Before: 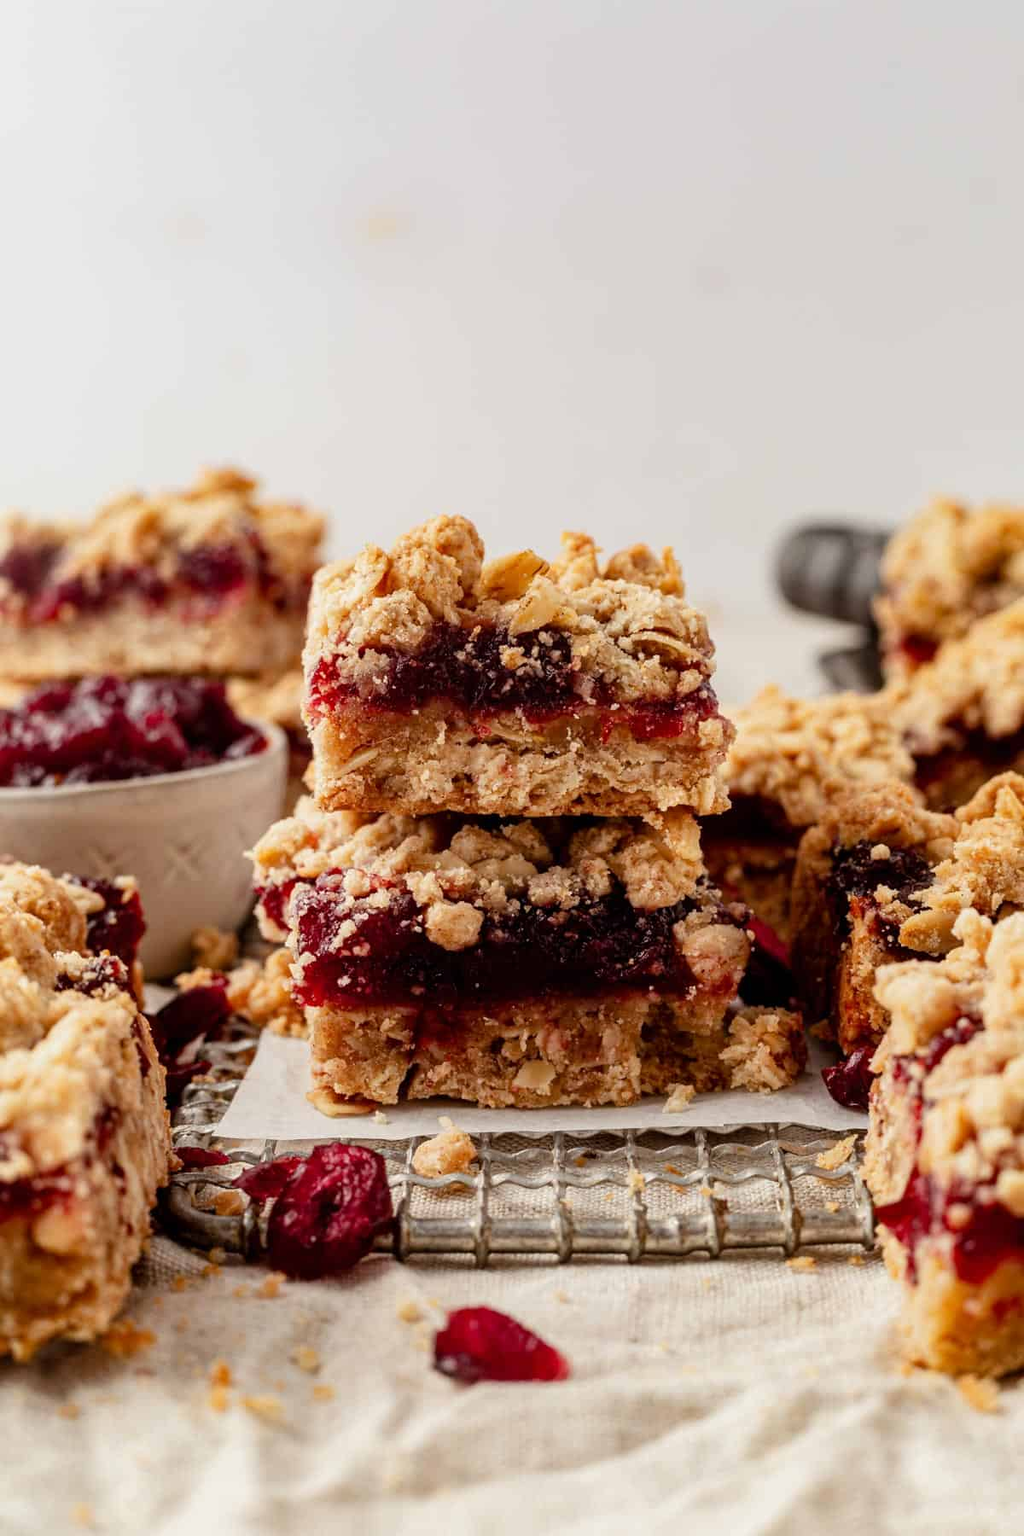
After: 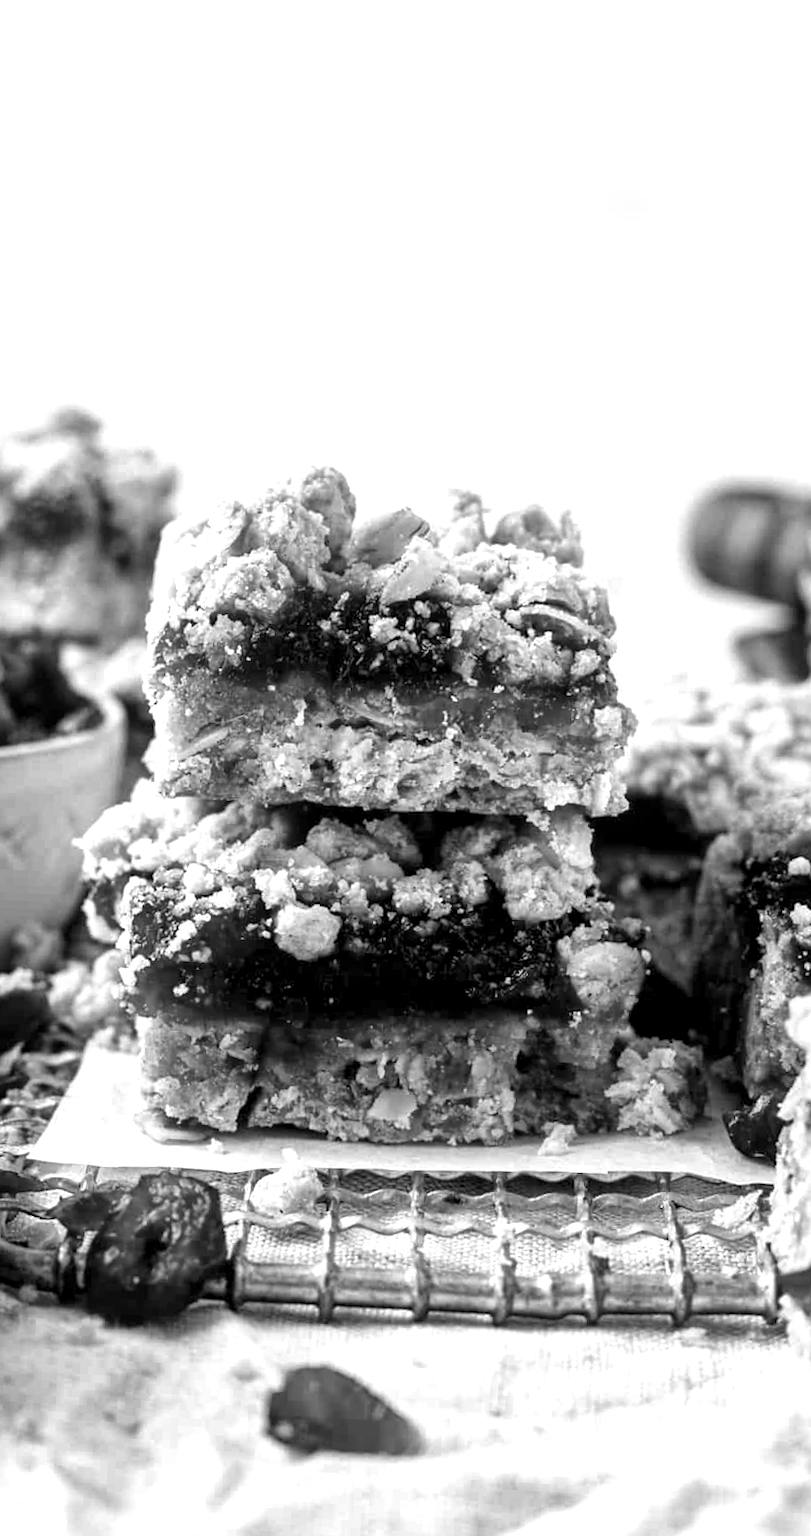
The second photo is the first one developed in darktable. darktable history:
crop and rotate: angle -3.27°, left 14.277%, top 0.028%, right 10.766%, bottom 0.028%
color correction: highlights a* -15.58, highlights b* 40, shadows a* -40, shadows b* -26.18
monochrome: on, module defaults
rotate and perspective: rotation -1.32°, lens shift (horizontal) -0.031, crop left 0.015, crop right 0.985, crop top 0.047, crop bottom 0.982
color contrast: green-magenta contrast 1.1, blue-yellow contrast 1.1, unbound 0
exposure: black level correction 0, exposure 0.7 EV, compensate exposure bias true, compensate highlight preservation false
local contrast: mode bilateral grid, contrast 20, coarseness 50, detail 150%, midtone range 0.2
color zones: curves: ch0 [(0, 0.5) (0.143, 0.52) (0.286, 0.5) (0.429, 0.5) (0.571, 0.5) (0.714, 0.5) (0.857, 0.5) (1, 0.5)]; ch1 [(0, 0.489) (0.155, 0.45) (0.286, 0.466) (0.429, 0.5) (0.571, 0.5) (0.714, 0.5) (0.857, 0.5) (1, 0.489)]
